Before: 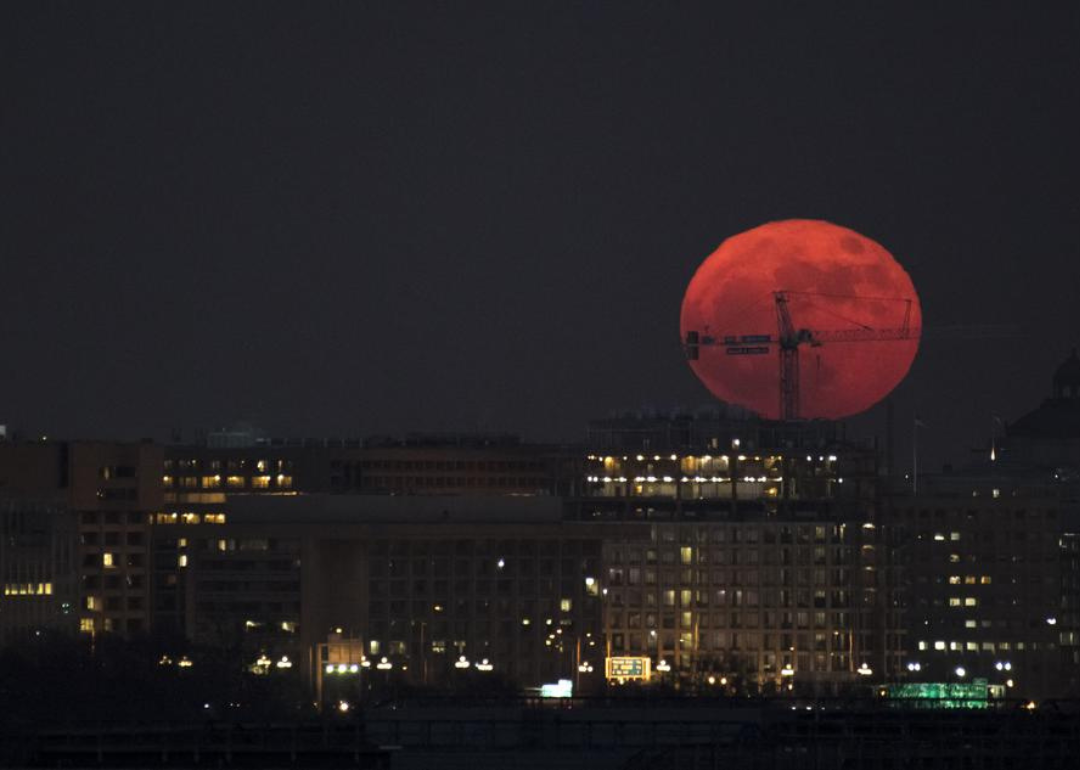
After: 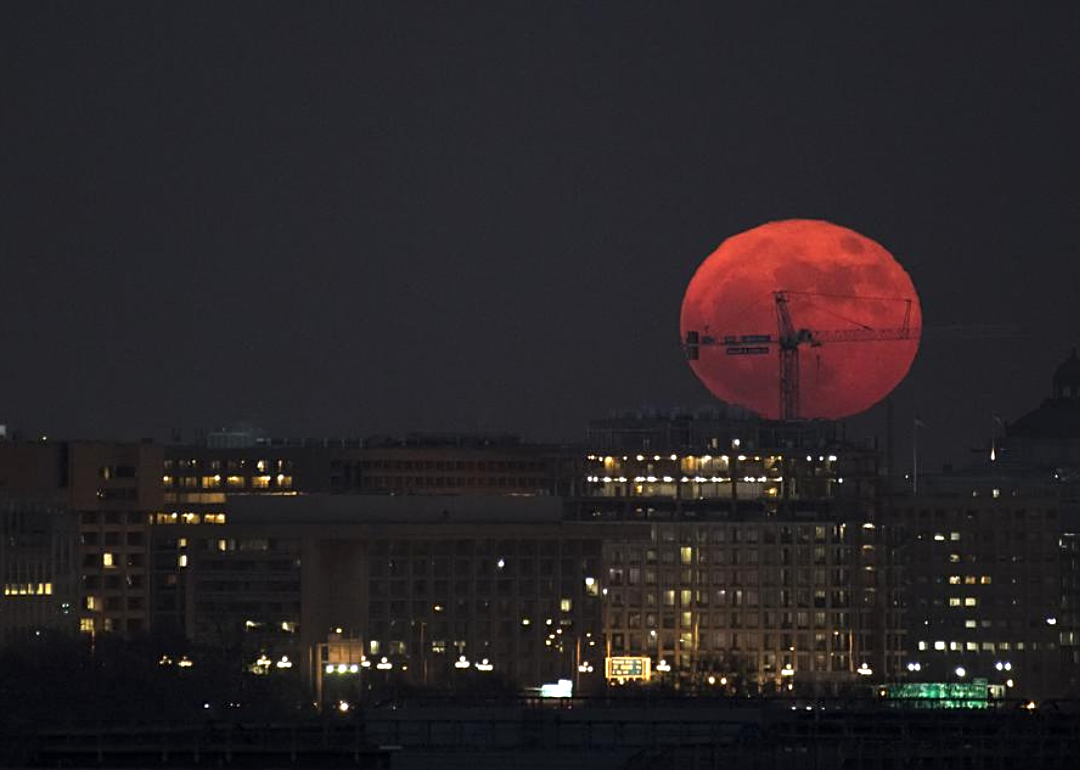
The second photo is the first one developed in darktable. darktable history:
sharpen: on, module defaults
exposure: exposure 0.202 EV, compensate highlight preservation false
